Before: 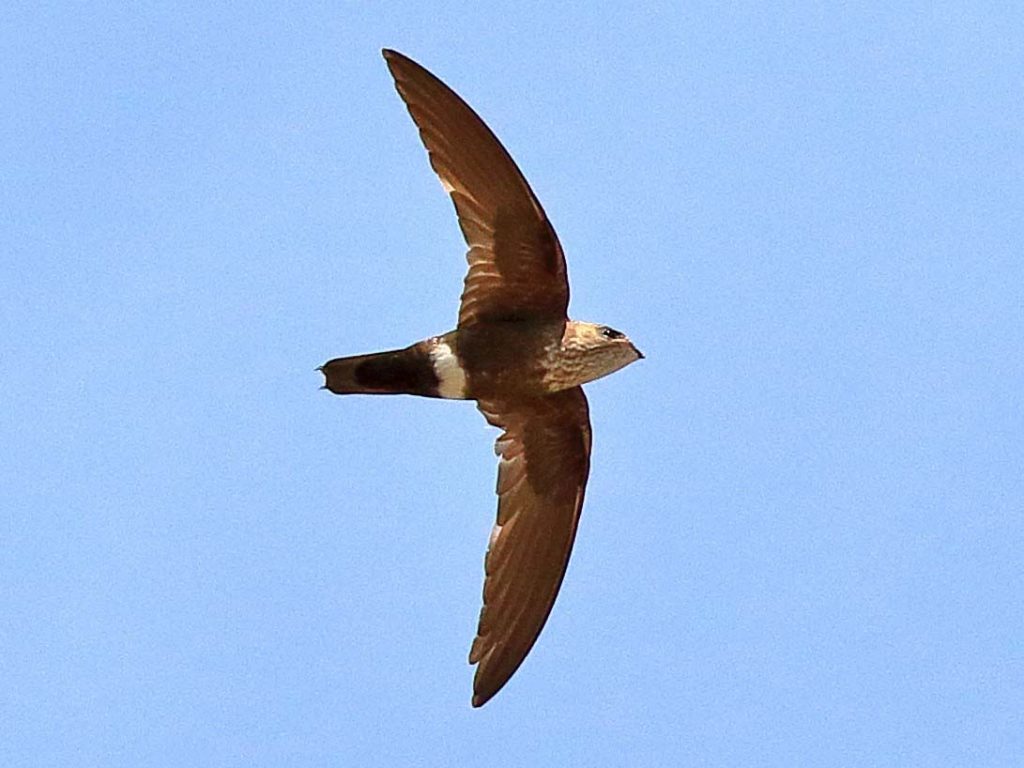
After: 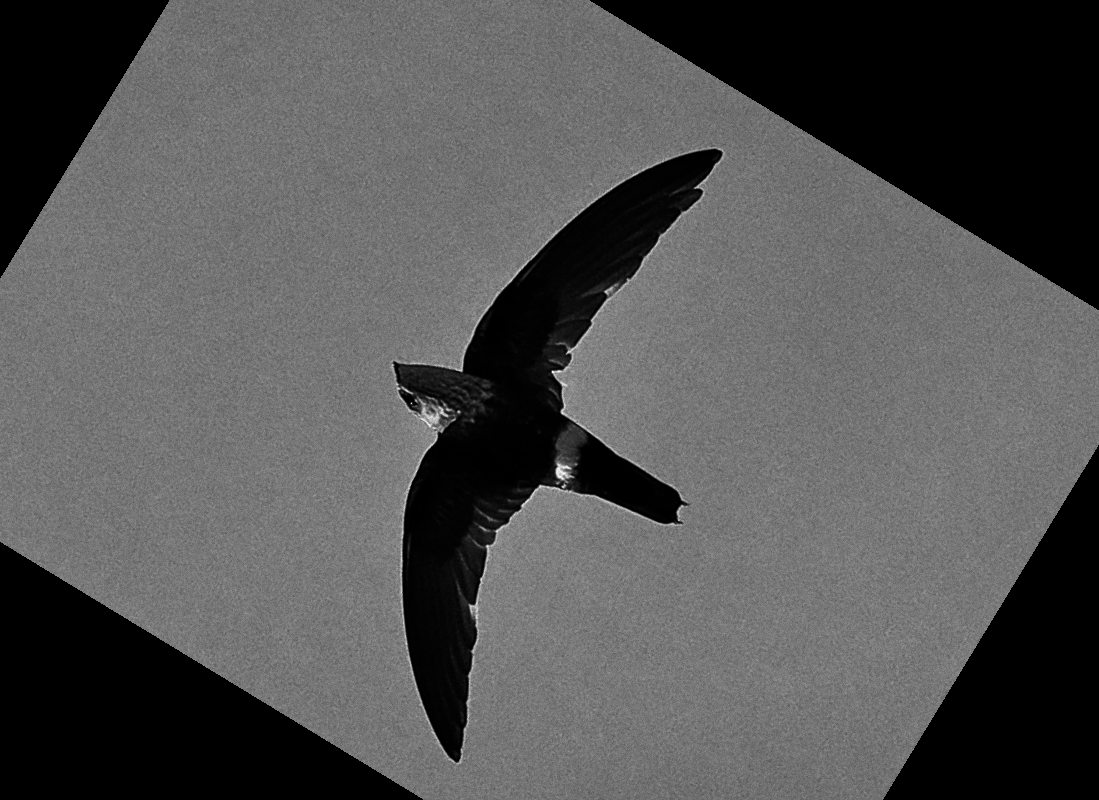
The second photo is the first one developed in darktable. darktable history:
white balance: red 1, blue 1
crop and rotate: angle 148.68°, left 9.111%, top 15.603%, right 4.588%, bottom 17.041%
grain: coarseness 0.09 ISO
tone equalizer: on, module defaults
contrast brightness saturation: contrast 0.02, brightness -1, saturation -1
color balance rgb: perceptual saturation grading › global saturation 30%
